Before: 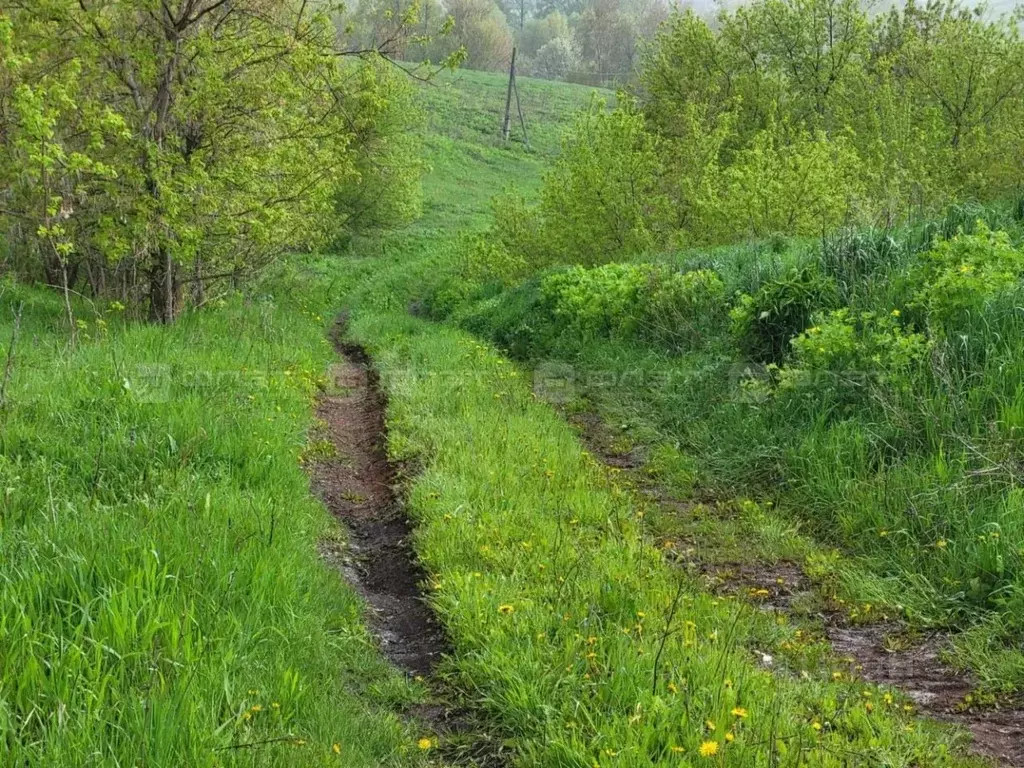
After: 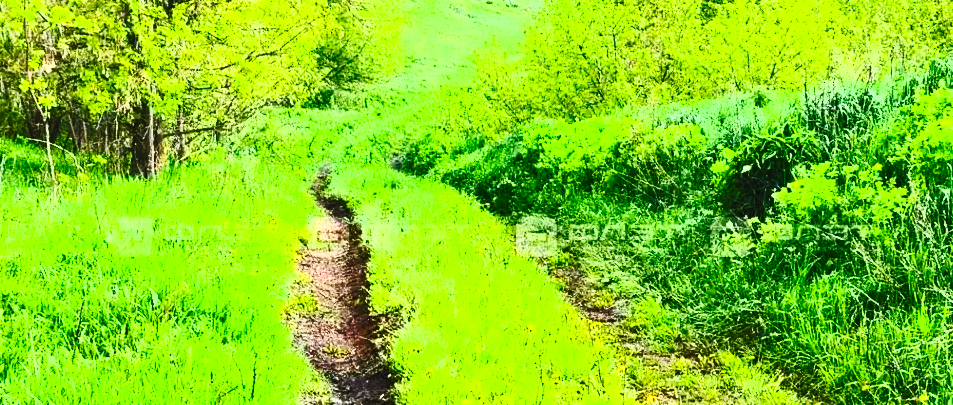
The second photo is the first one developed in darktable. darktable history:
crop: left 1.789%, top 19.124%, right 5.097%, bottom 28.023%
contrast brightness saturation: contrast 0.813, brightness 0.58, saturation 0.589
tone equalizer: -8 EV -0.787 EV, -7 EV -0.724 EV, -6 EV -0.595 EV, -5 EV -0.405 EV, -3 EV 0.393 EV, -2 EV 0.6 EV, -1 EV 0.698 EV, +0 EV 0.759 EV
base curve: curves: ch0 [(0, 0) (0.073, 0.04) (0.157, 0.139) (0.492, 0.492) (0.758, 0.758) (1, 1)], preserve colors none
